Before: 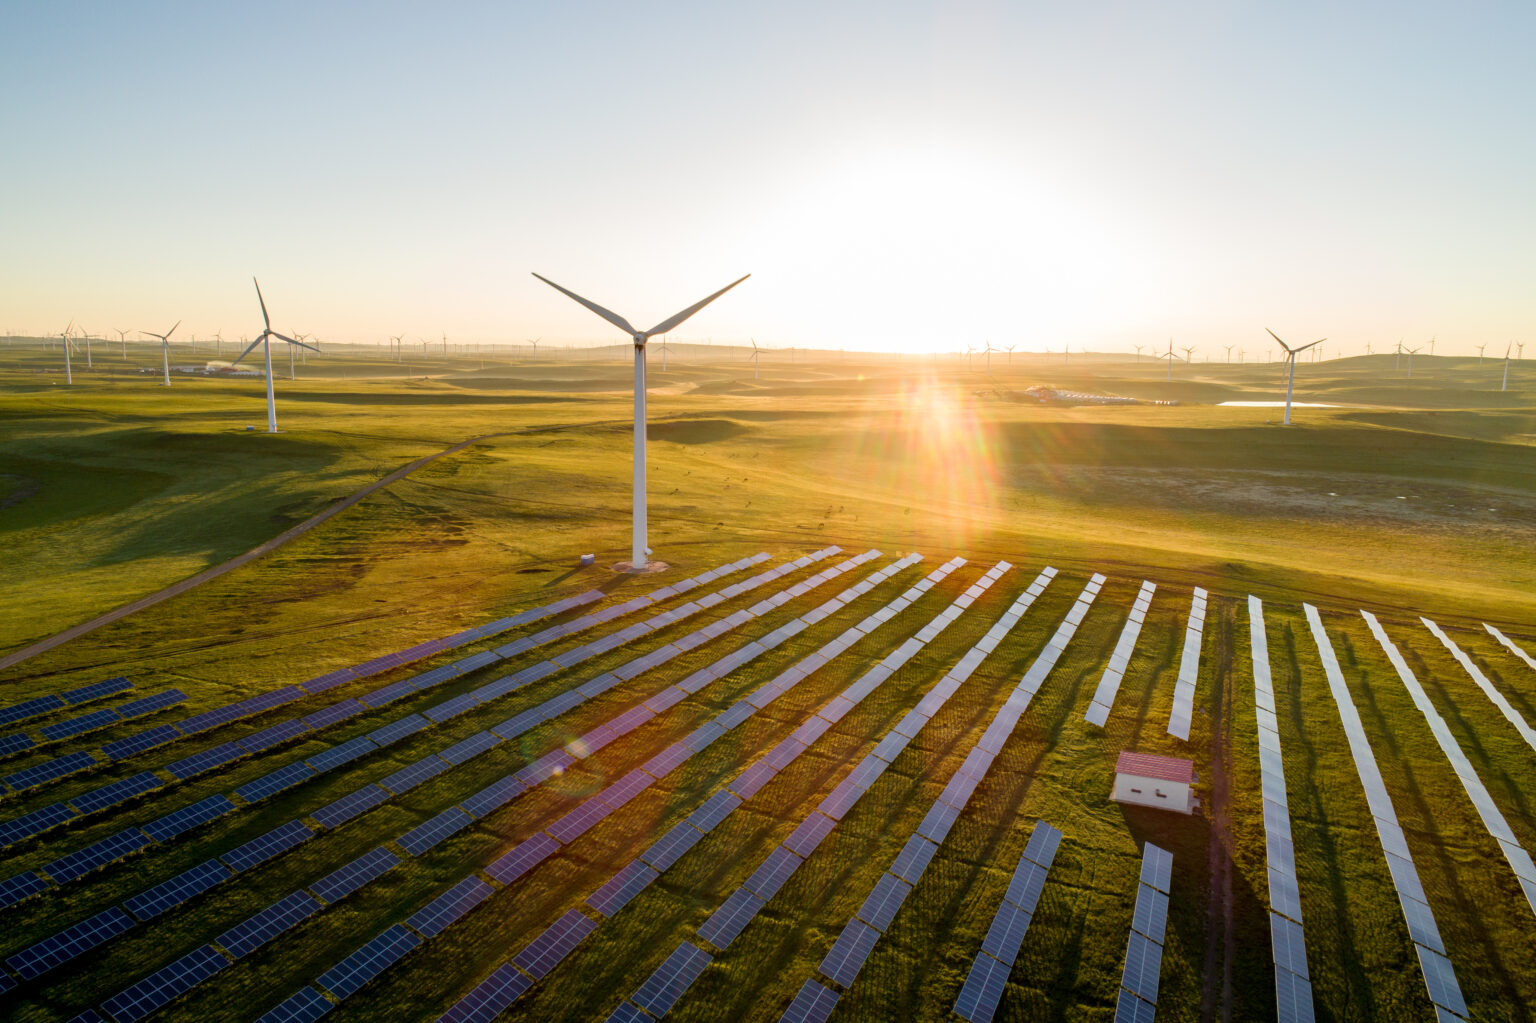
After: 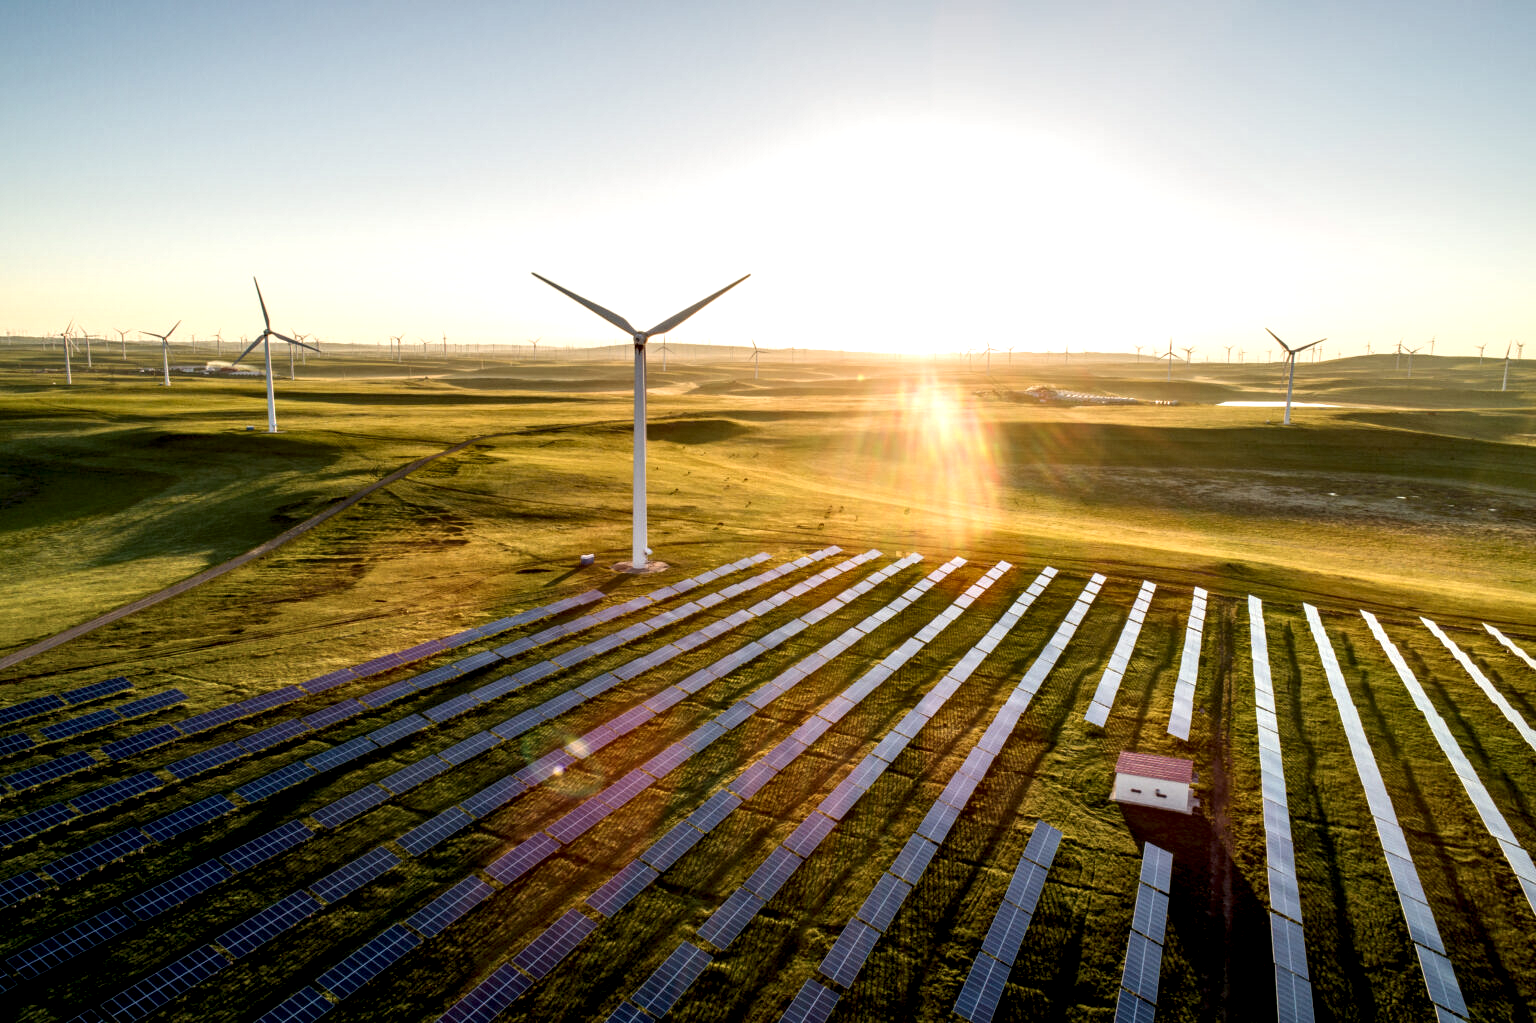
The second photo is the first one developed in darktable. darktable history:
local contrast: highlights 80%, shadows 57%, detail 175%, midtone range 0.602
